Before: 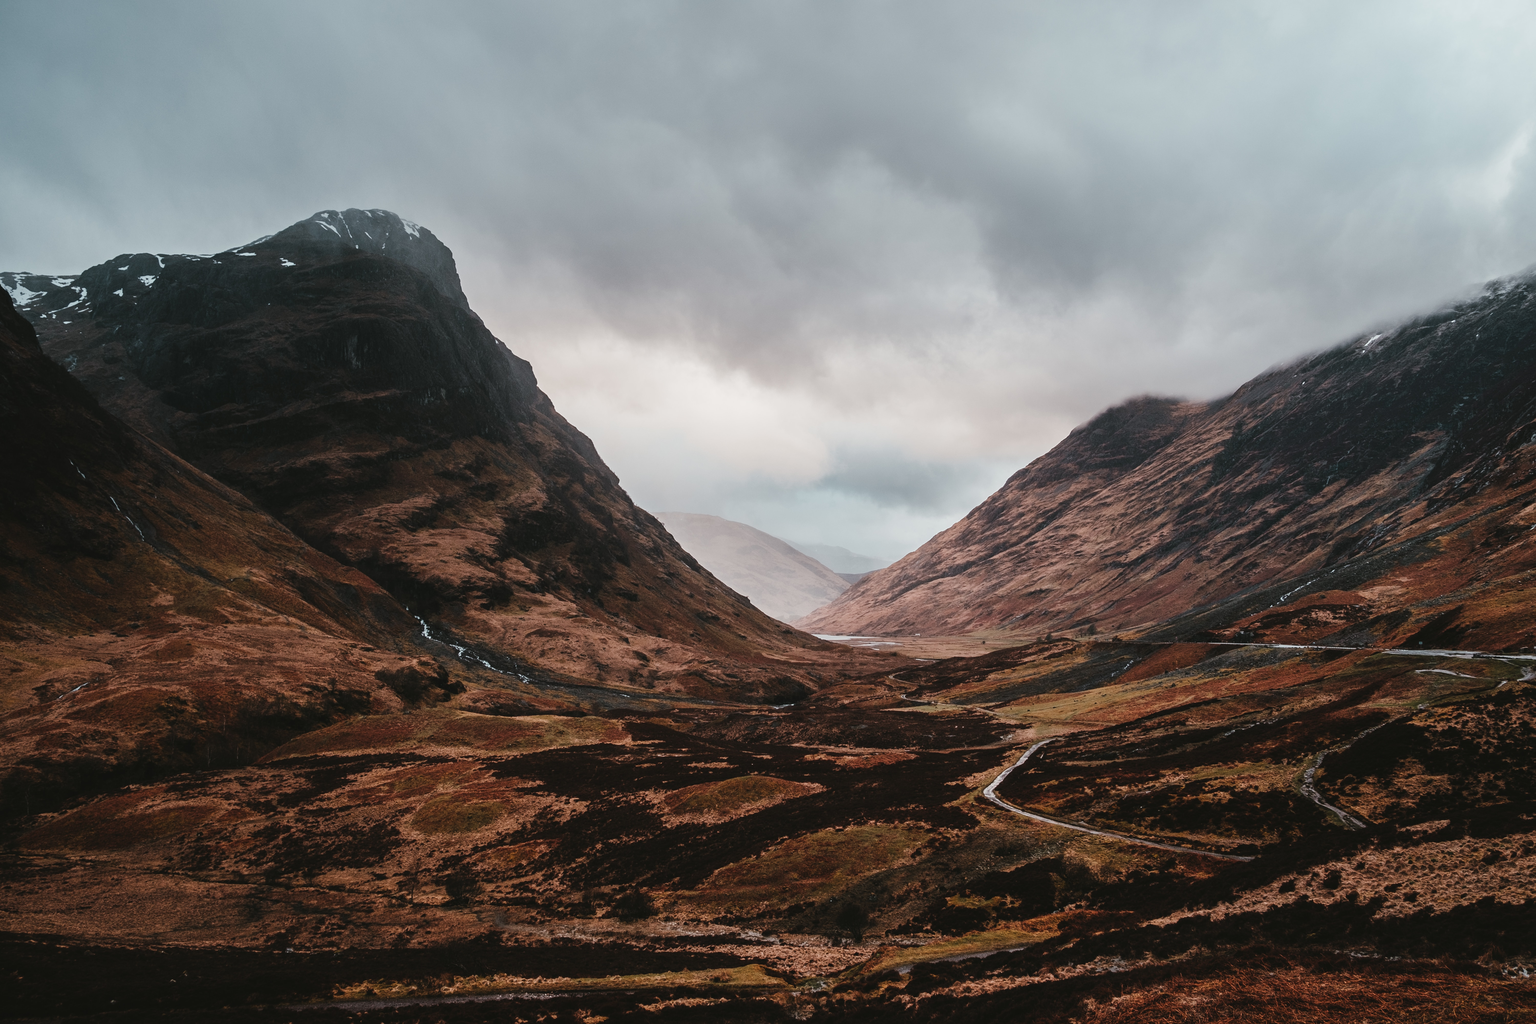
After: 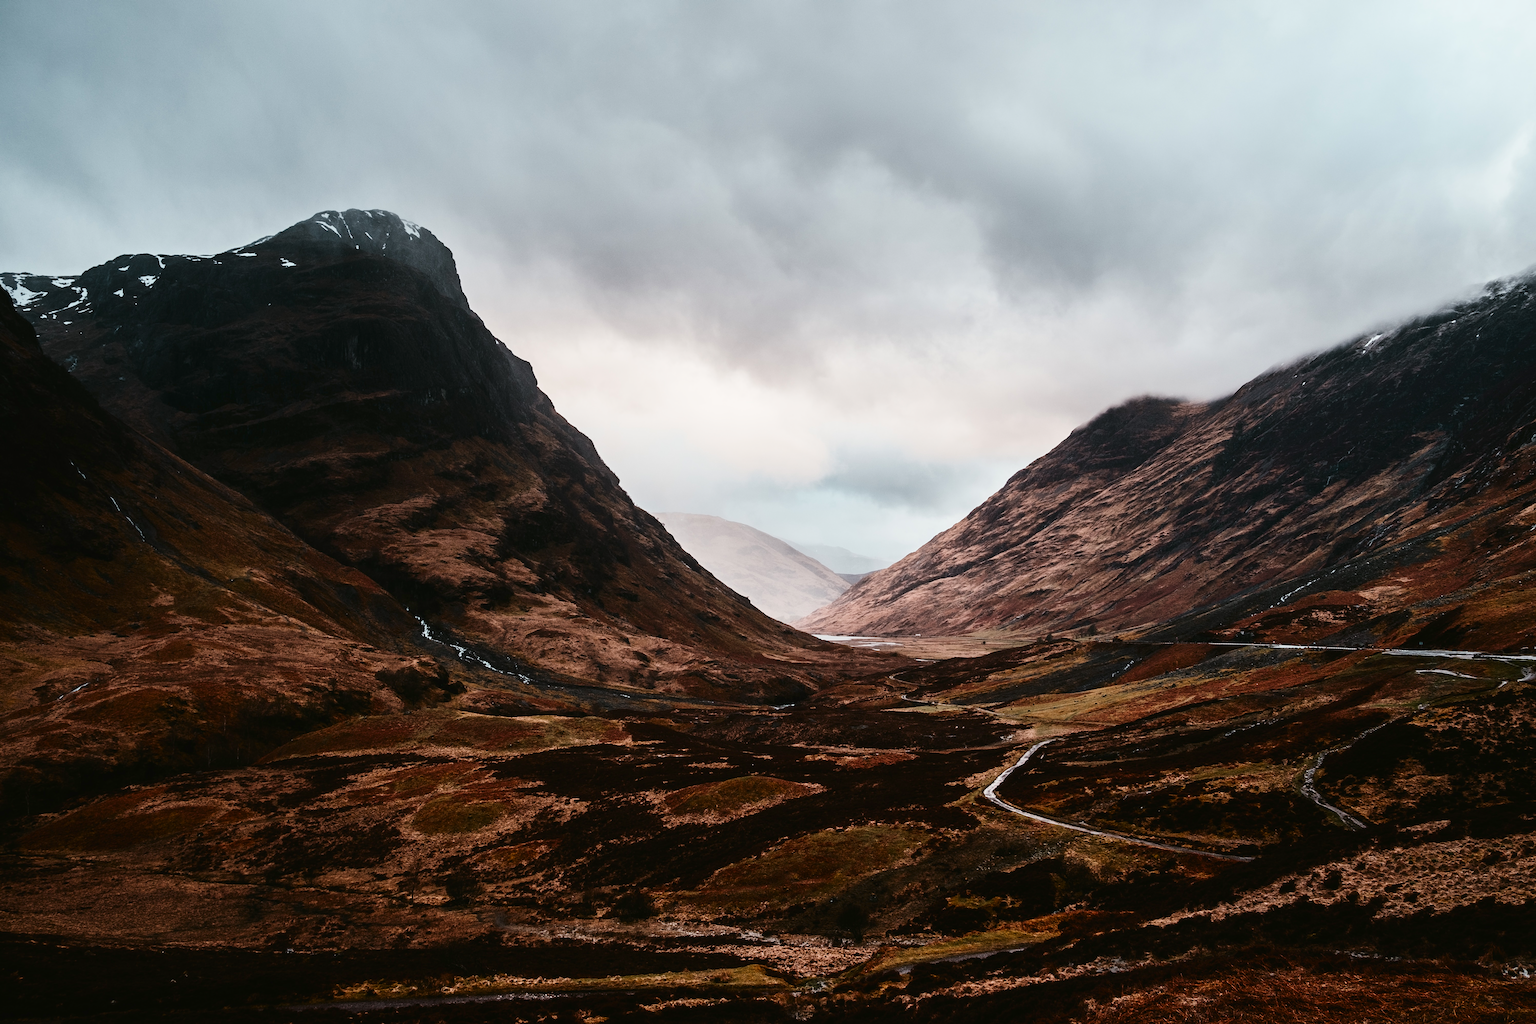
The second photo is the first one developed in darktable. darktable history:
color balance rgb: shadows fall-off 101%, linear chroma grading › mid-tones 7.63%, perceptual saturation grading › mid-tones 11.68%, mask middle-gray fulcrum 22.45%, global vibrance 10.11%, saturation formula JzAzBz (2021)
contrast brightness saturation: contrast 0.28
